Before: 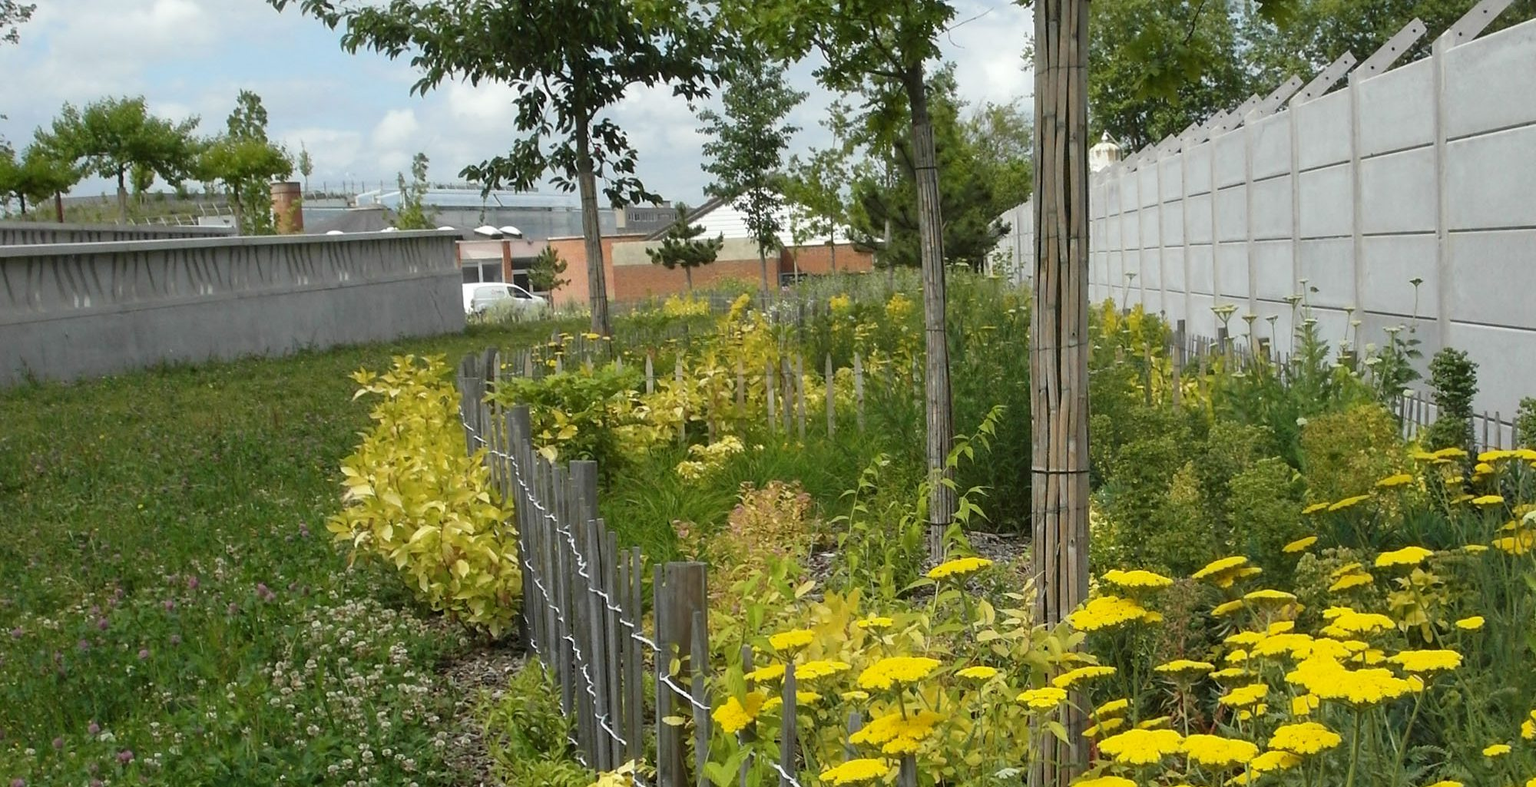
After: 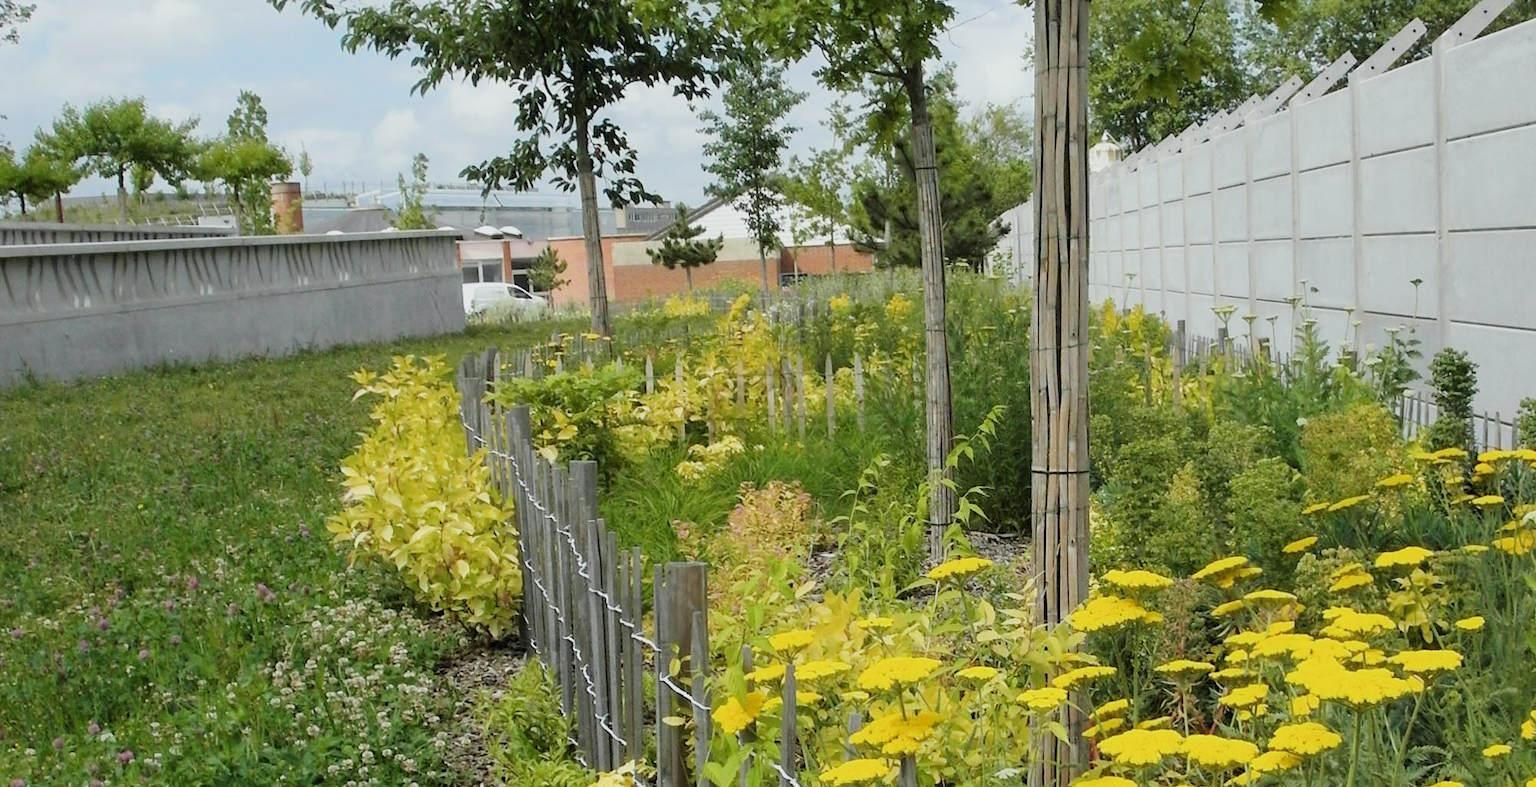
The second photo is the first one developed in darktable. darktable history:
exposure: exposure 0.6 EV, compensate highlight preservation false
filmic rgb: black relative exposure -7.65 EV, white relative exposure 4.56 EV, hardness 3.61
white balance: red 0.986, blue 1.01
